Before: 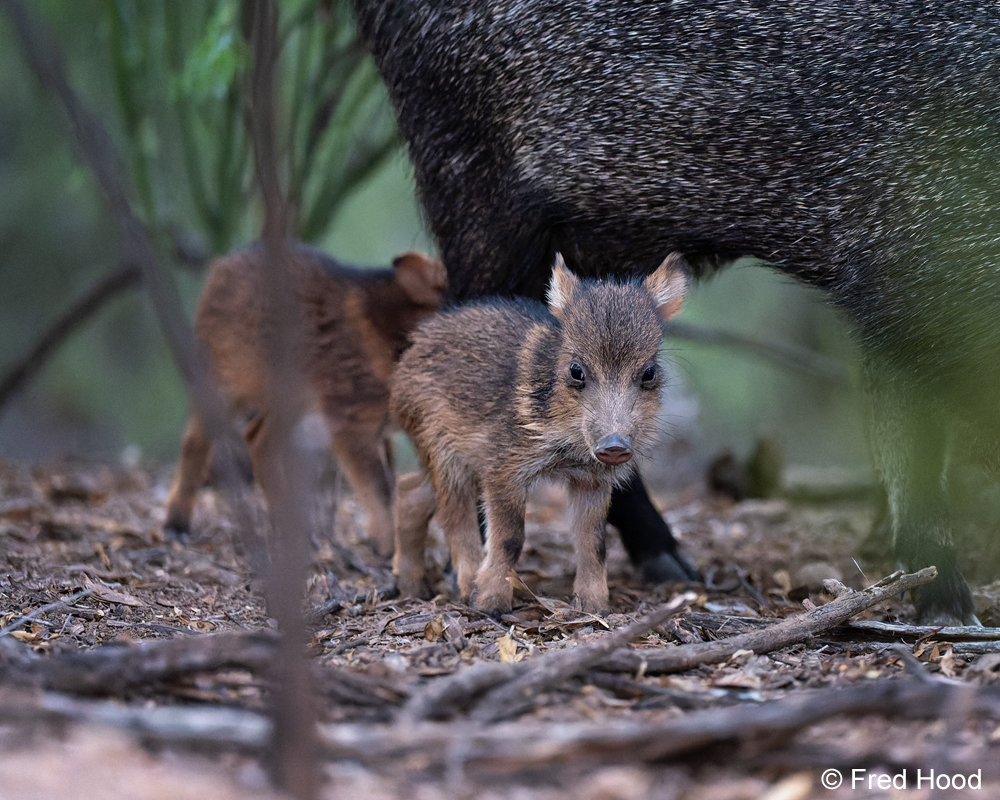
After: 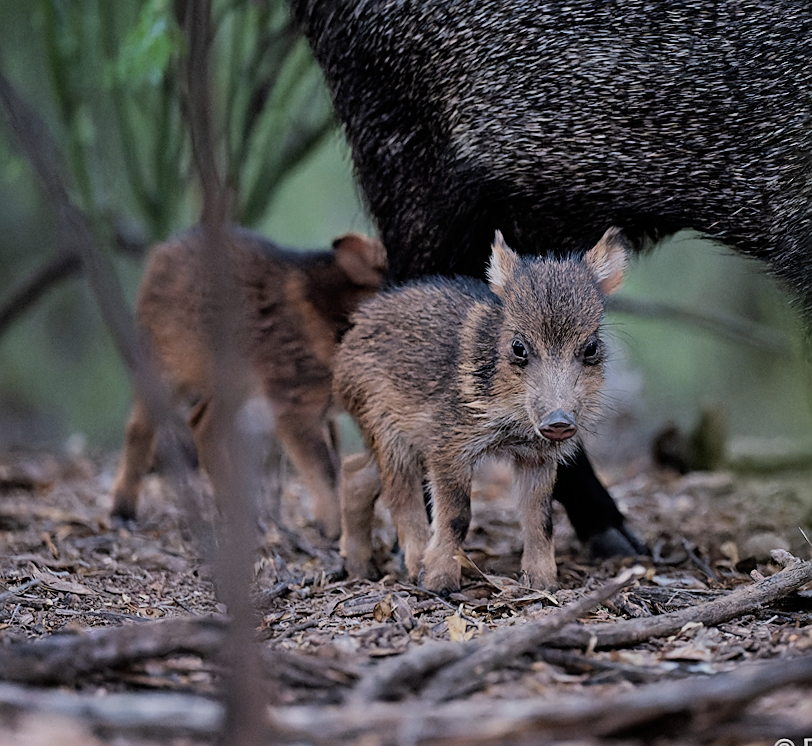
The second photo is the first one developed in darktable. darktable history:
crop and rotate: angle 1.47°, left 4.352%, top 1.231%, right 11.778%, bottom 2.484%
filmic rgb: black relative exposure -7.65 EV, white relative exposure 4.56 EV, hardness 3.61
contrast brightness saturation: saturation -0.054
sharpen: on, module defaults
